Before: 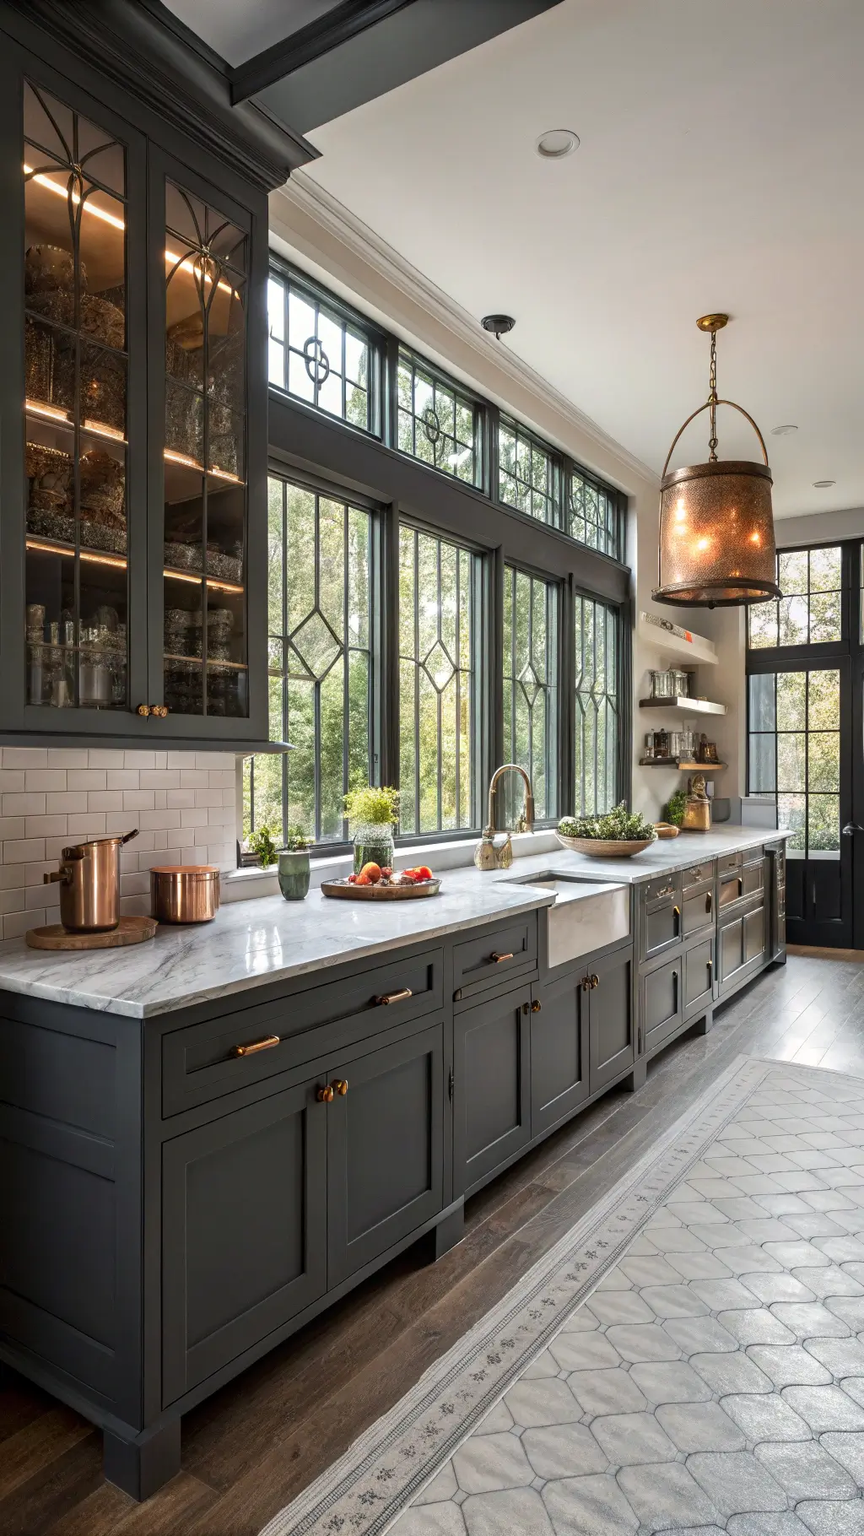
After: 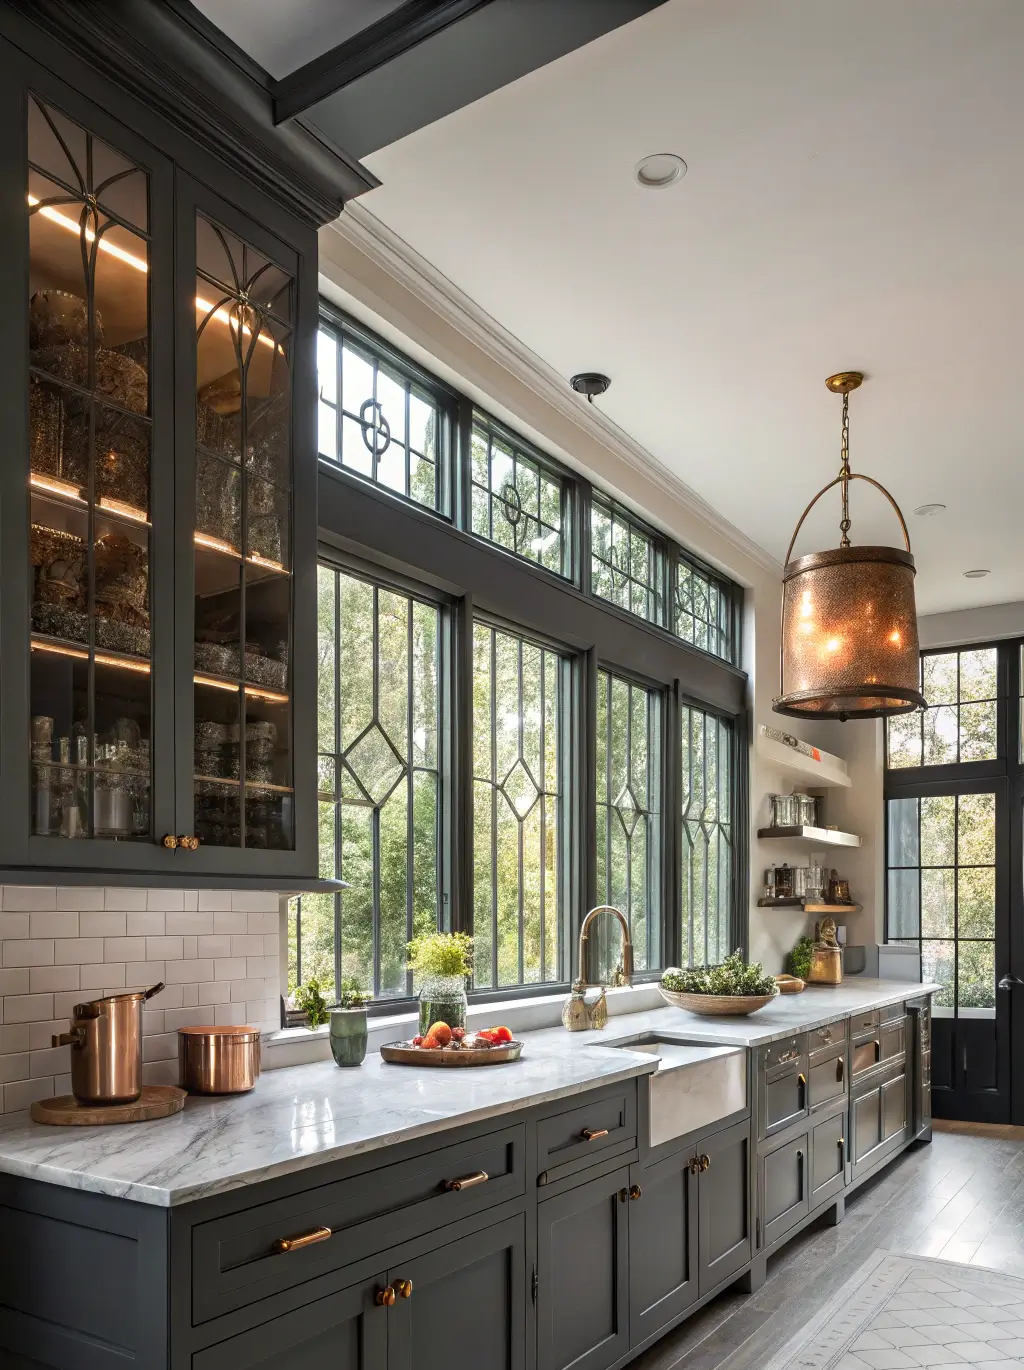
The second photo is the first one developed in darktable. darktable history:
crop: bottom 24.709%
